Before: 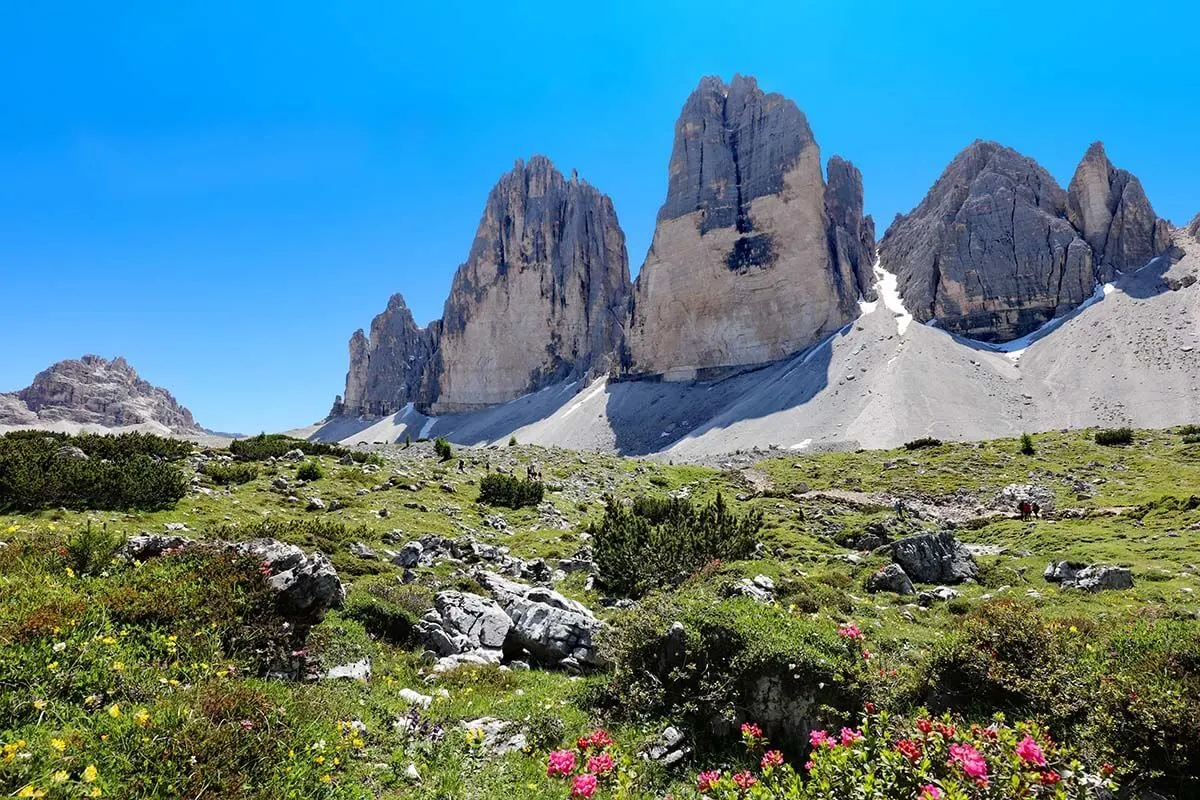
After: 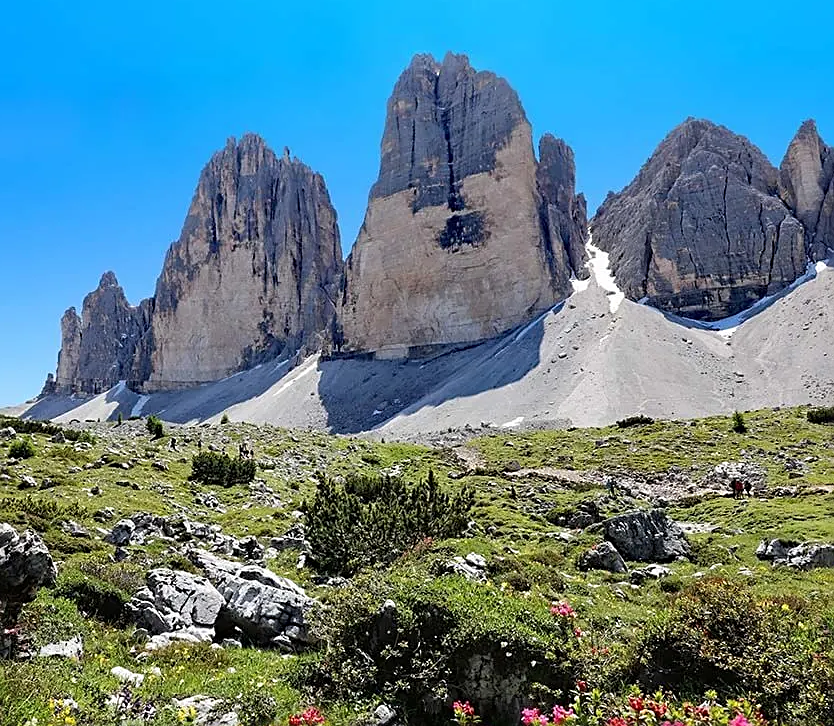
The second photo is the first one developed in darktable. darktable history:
sharpen: on, module defaults
crop and rotate: left 24.034%, top 2.838%, right 6.406%, bottom 6.299%
